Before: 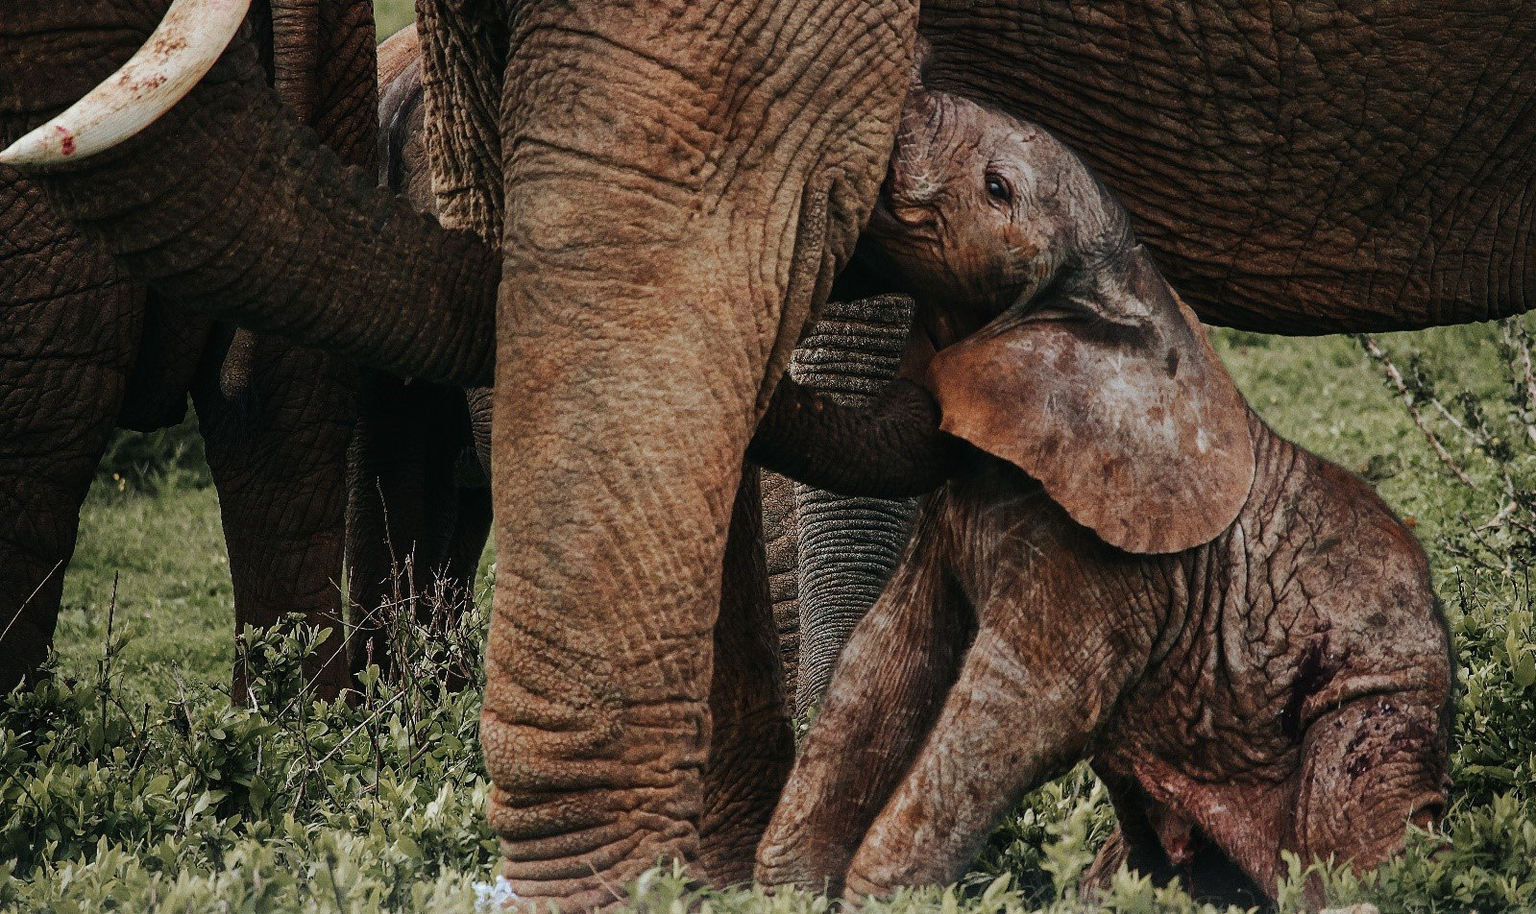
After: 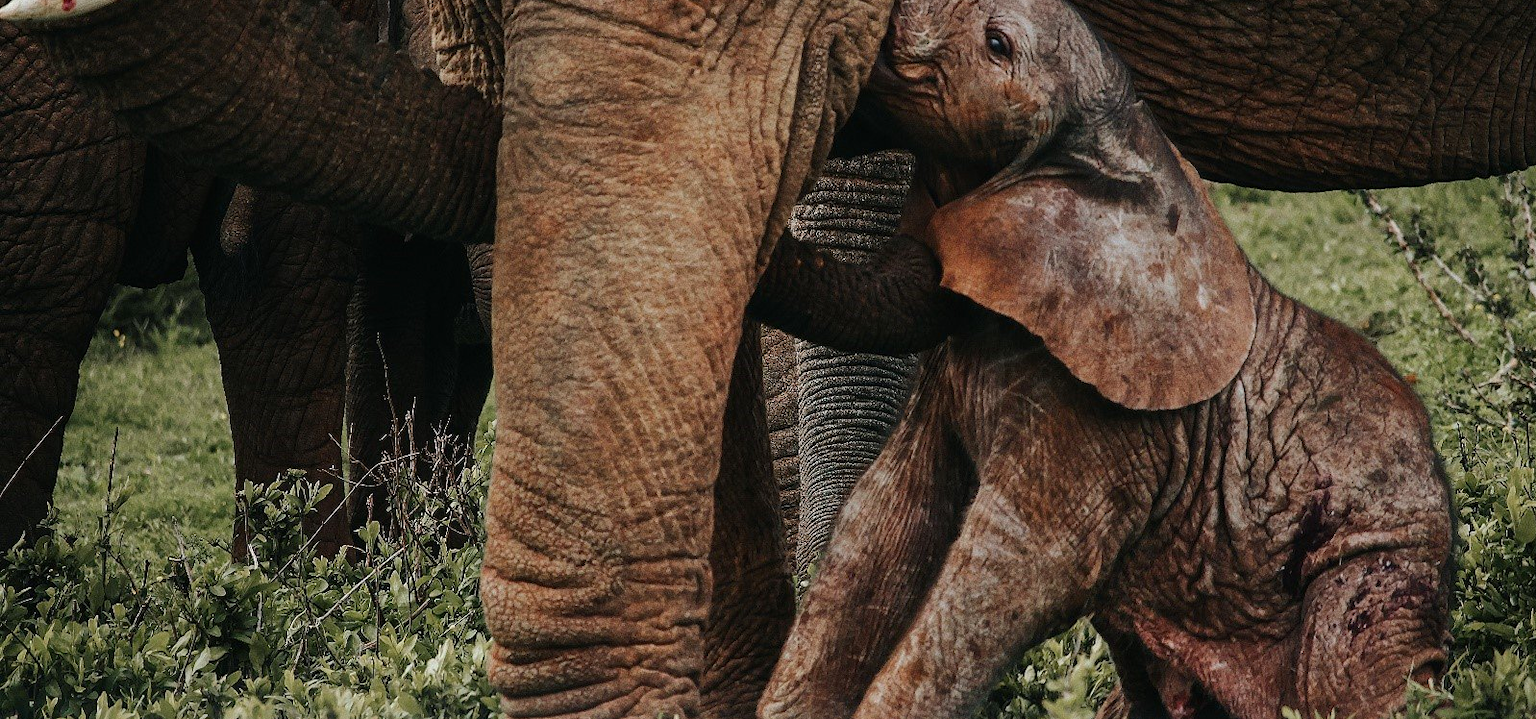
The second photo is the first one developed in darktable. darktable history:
contrast brightness saturation: contrast 0.04, saturation 0.07
crop and rotate: top 15.774%, bottom 5.506%
